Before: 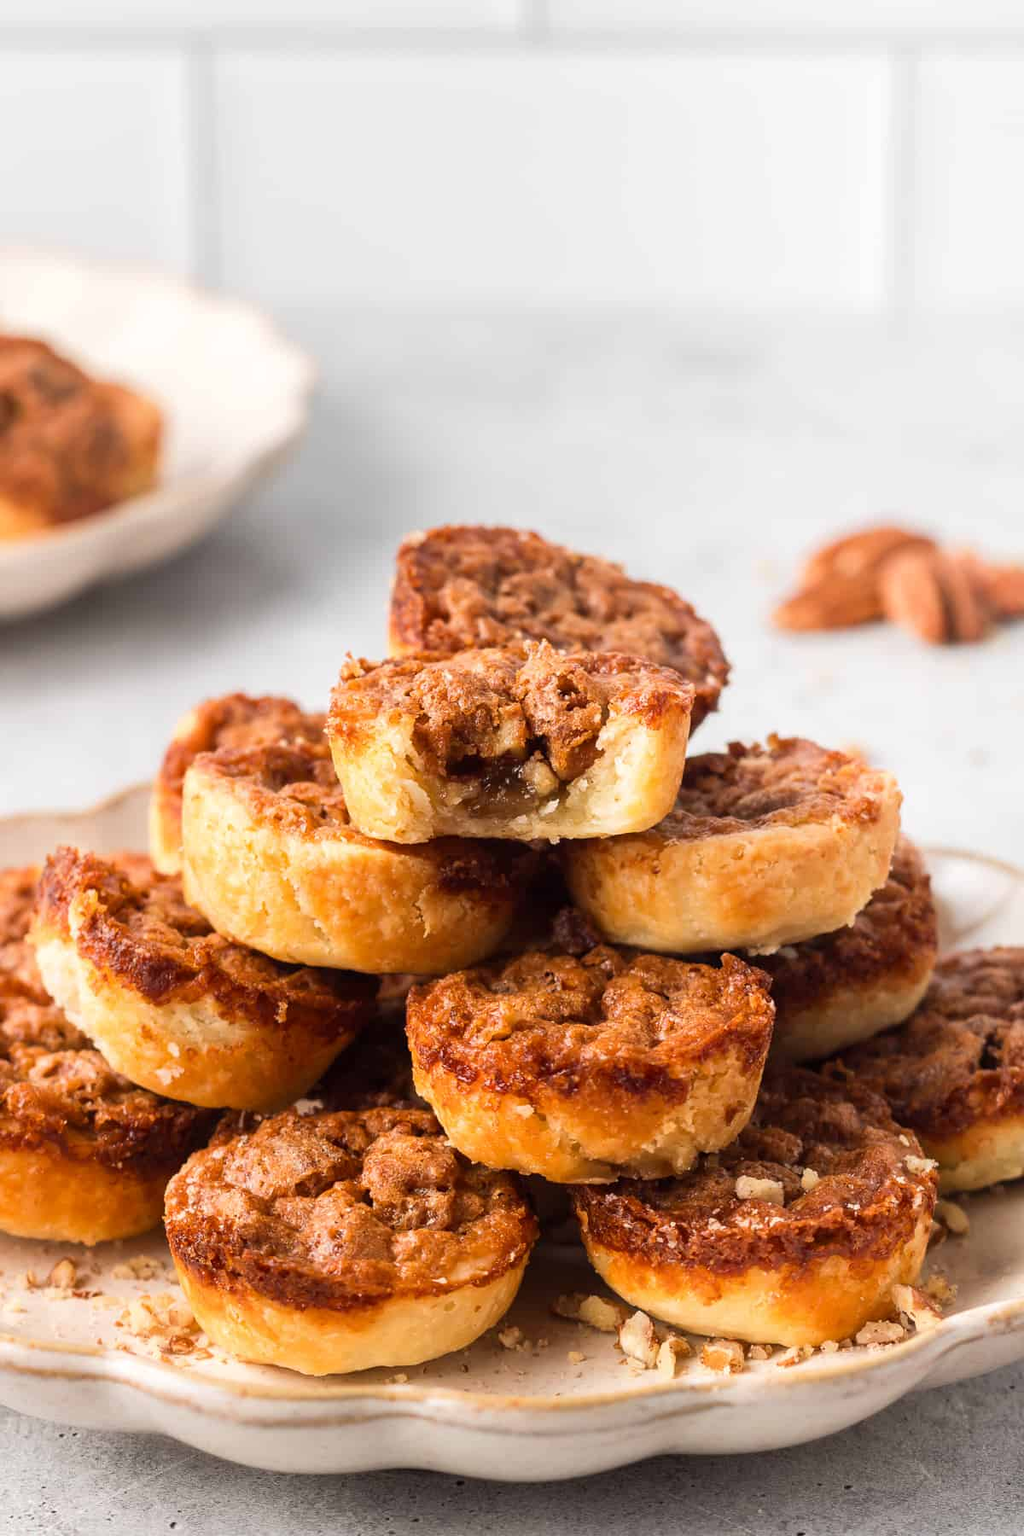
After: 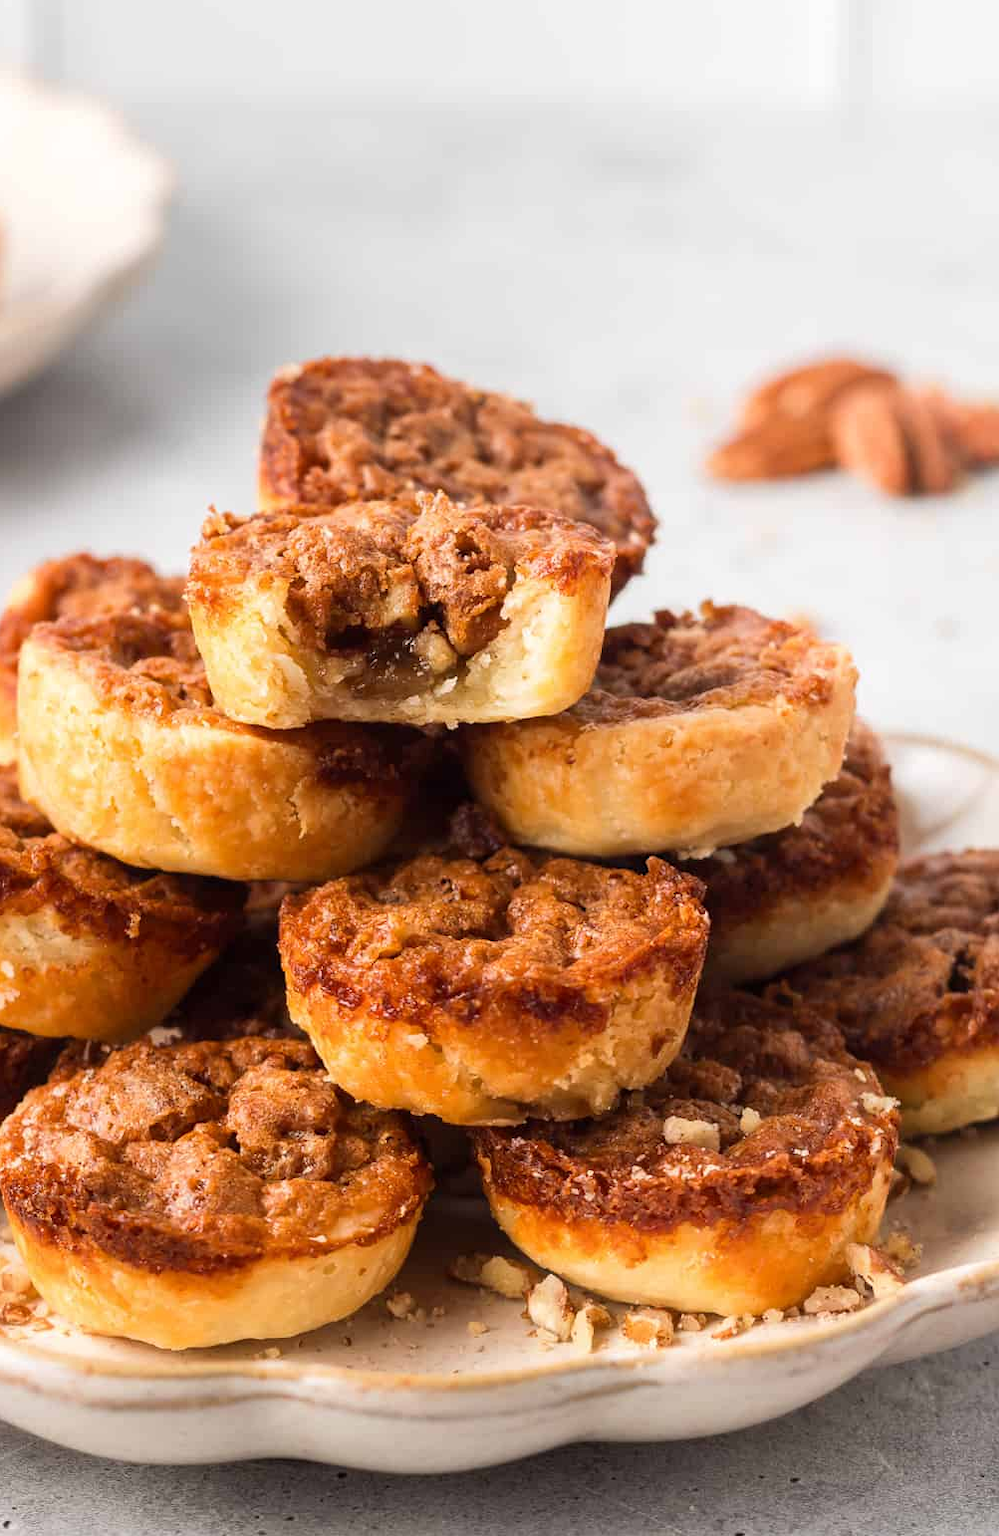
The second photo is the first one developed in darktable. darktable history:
crop: left 16.387%, top 14.332%
